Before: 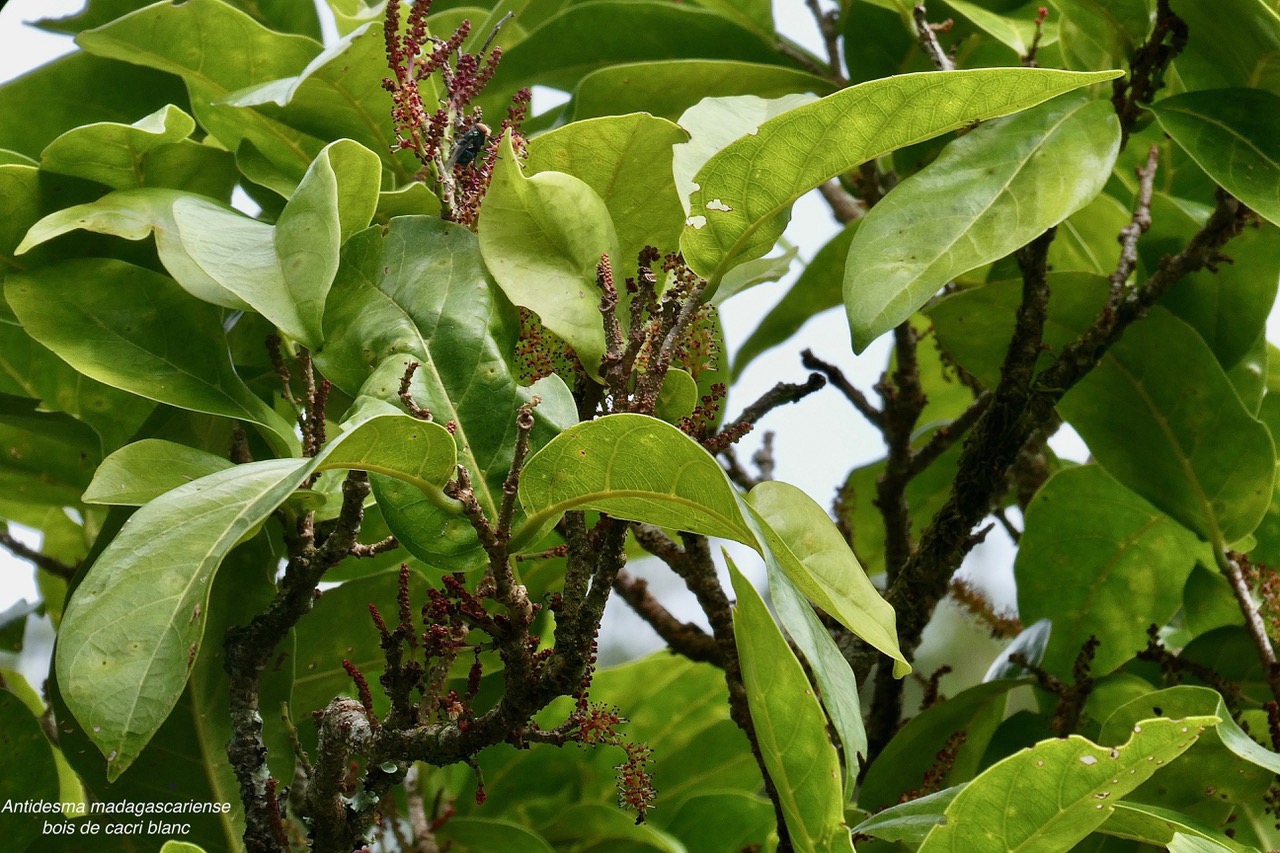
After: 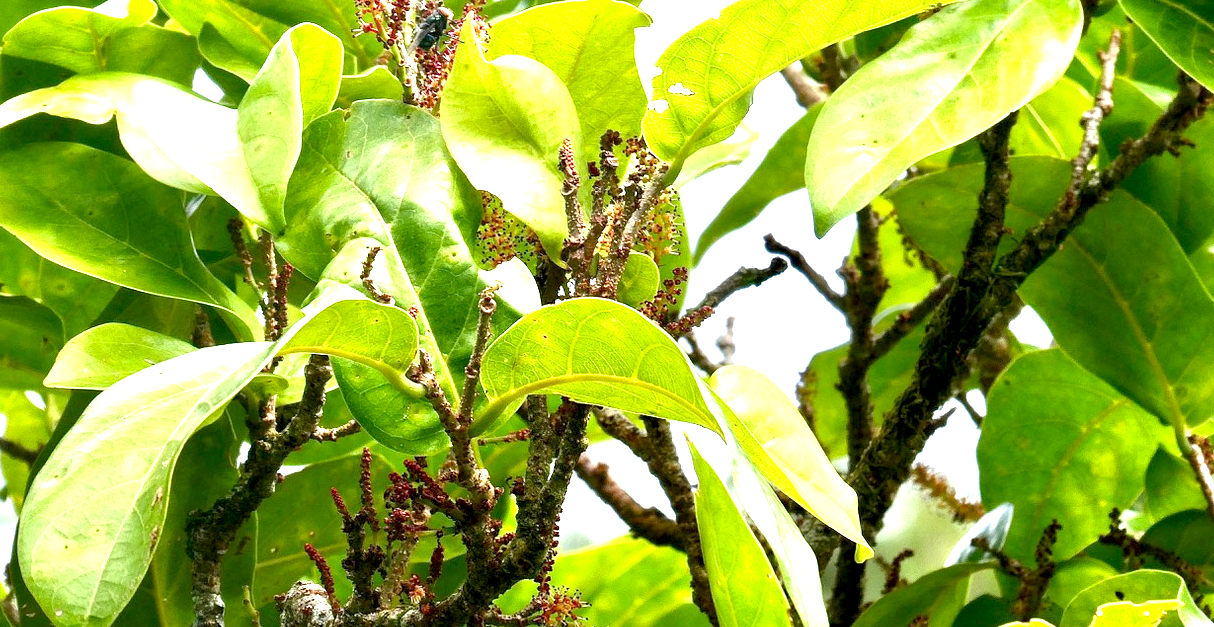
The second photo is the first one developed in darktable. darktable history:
crop and rotate: left 3.015%, top 13.636%, right 2.114%, bottom 12.75%
exposure: black level correction 0, exposure 1.872 EV, compensate highlight preservation false
